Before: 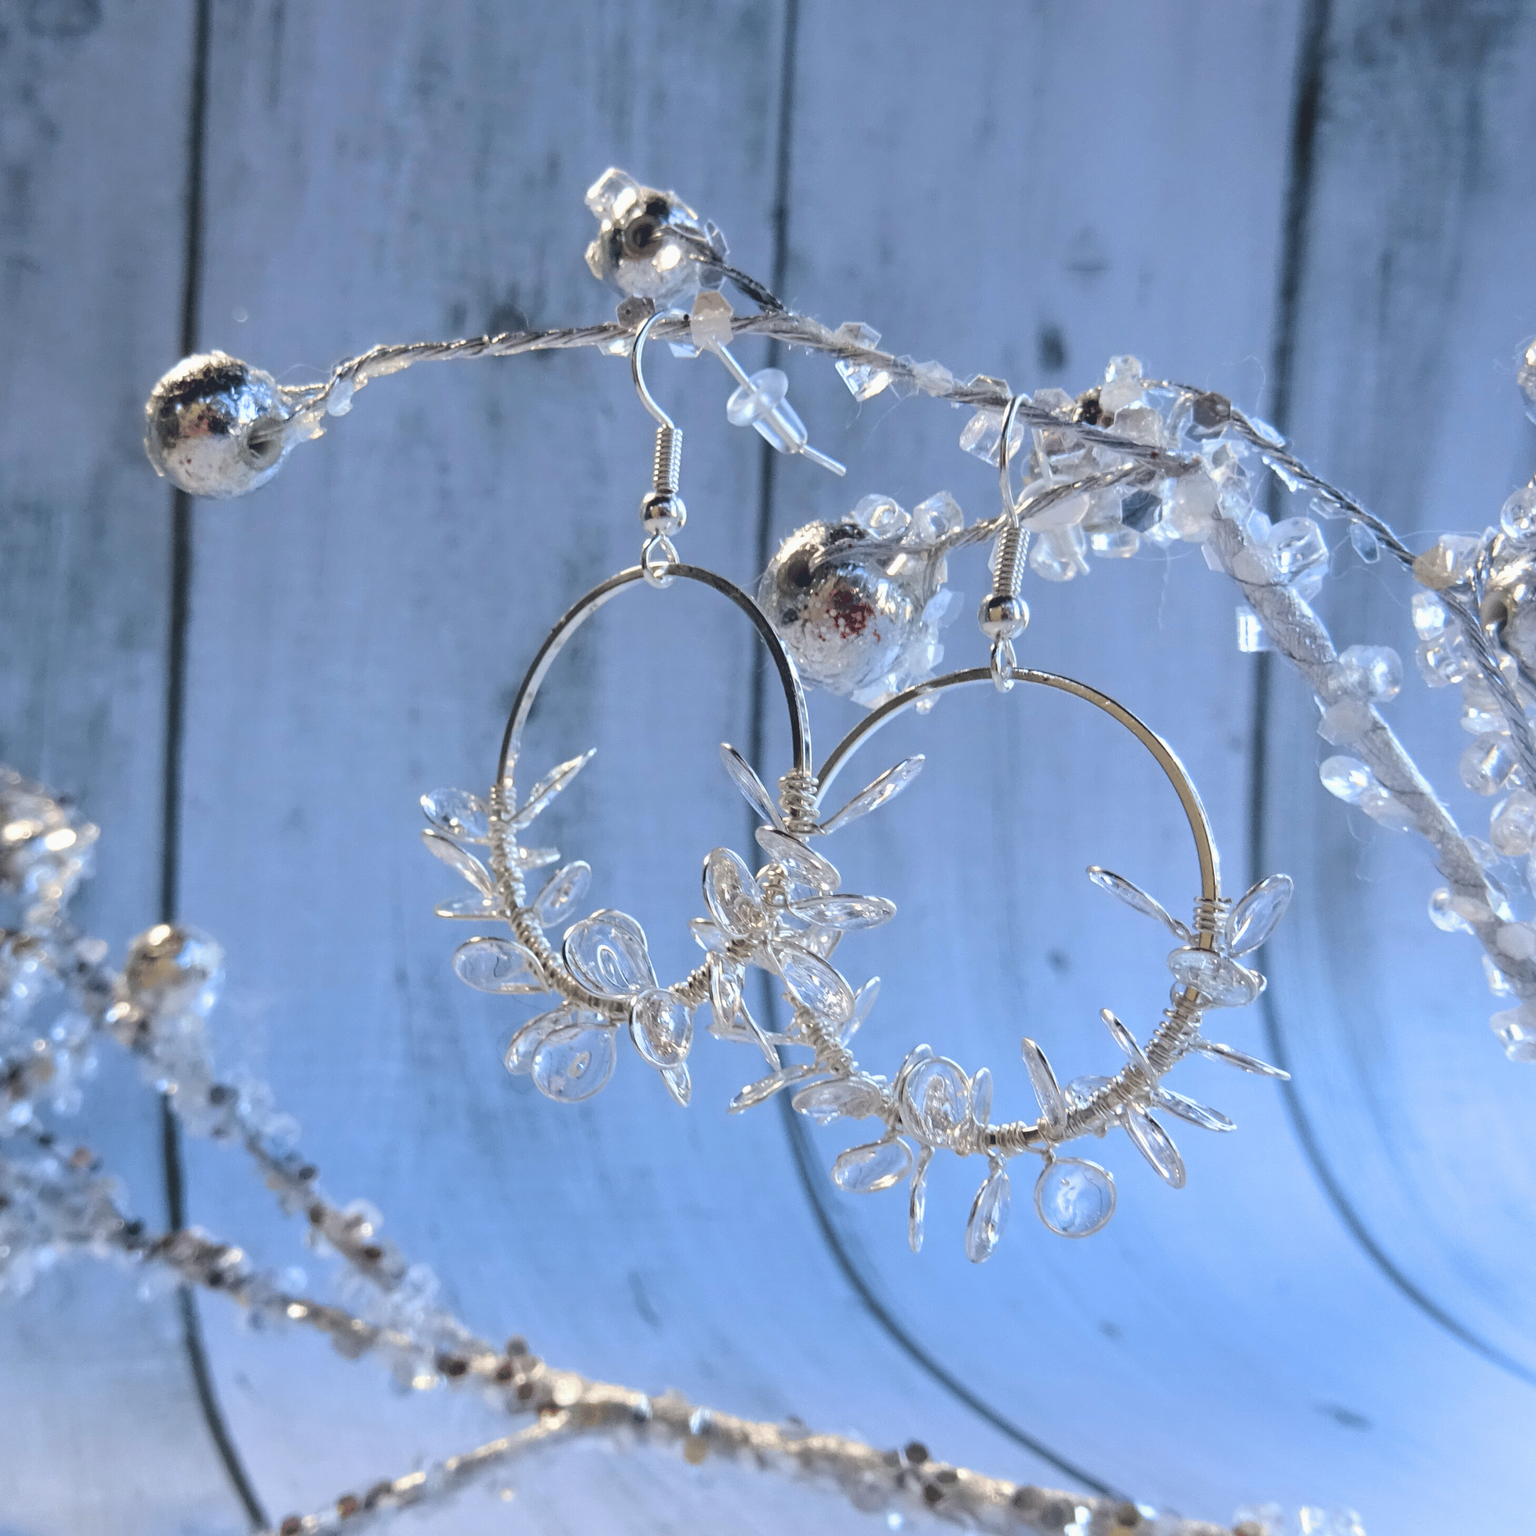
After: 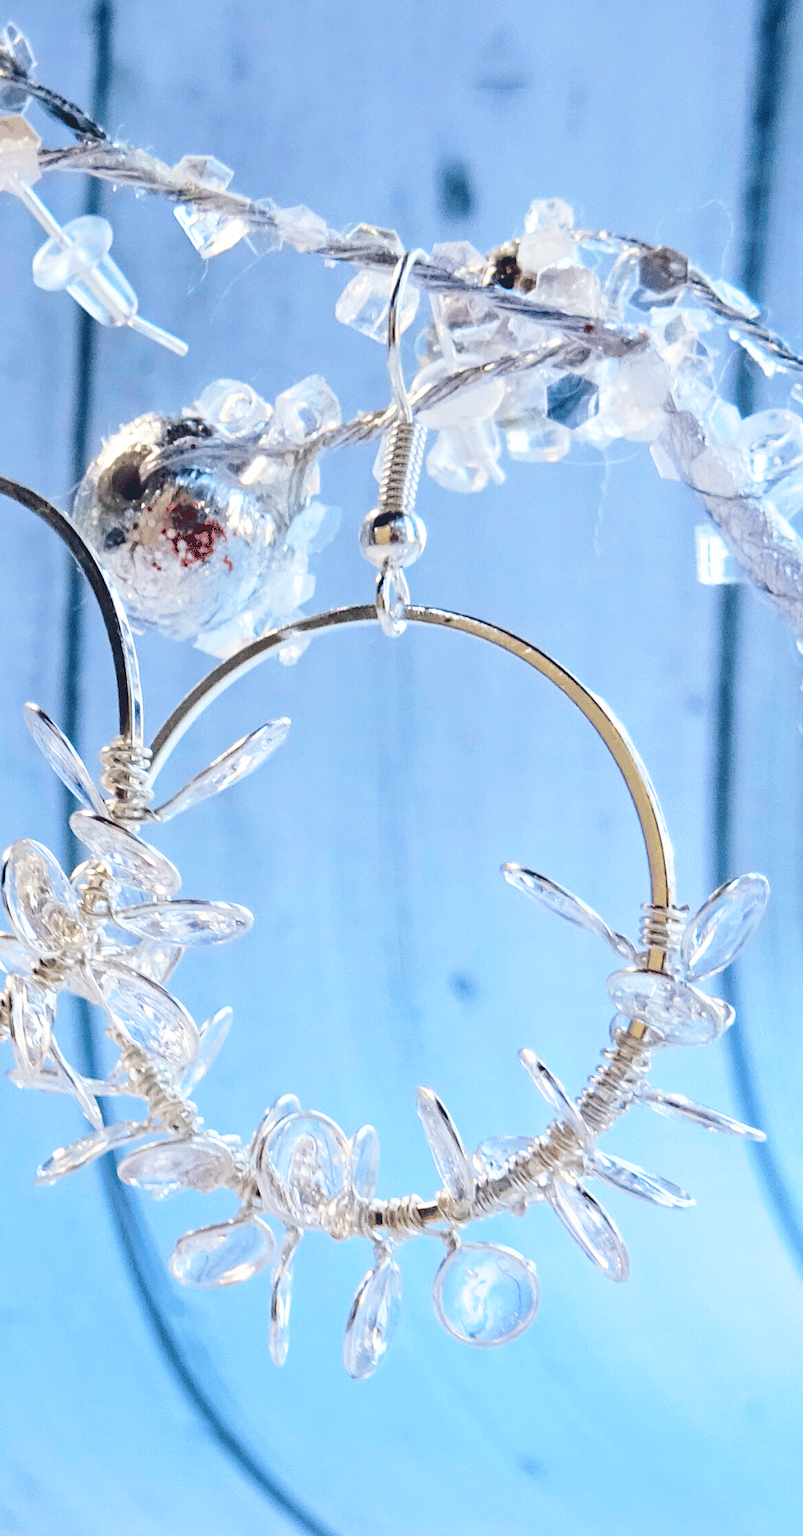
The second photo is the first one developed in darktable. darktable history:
base curve: curves: ch0 [(0, 0) (0.028, 0.03) (0.121, 0.232) (0.46, 0.748) (0.859, 0.968) (1, 1)], preserve colors none
crop: left 45.694%, top 13.218%, right 14.101%, bottom 9.896%
color balance rgb: shadows lift › luminance -20.133%, linear chroma grading › global chroma 14.371%, perceptual saturation grading › global saturation 29.906%
